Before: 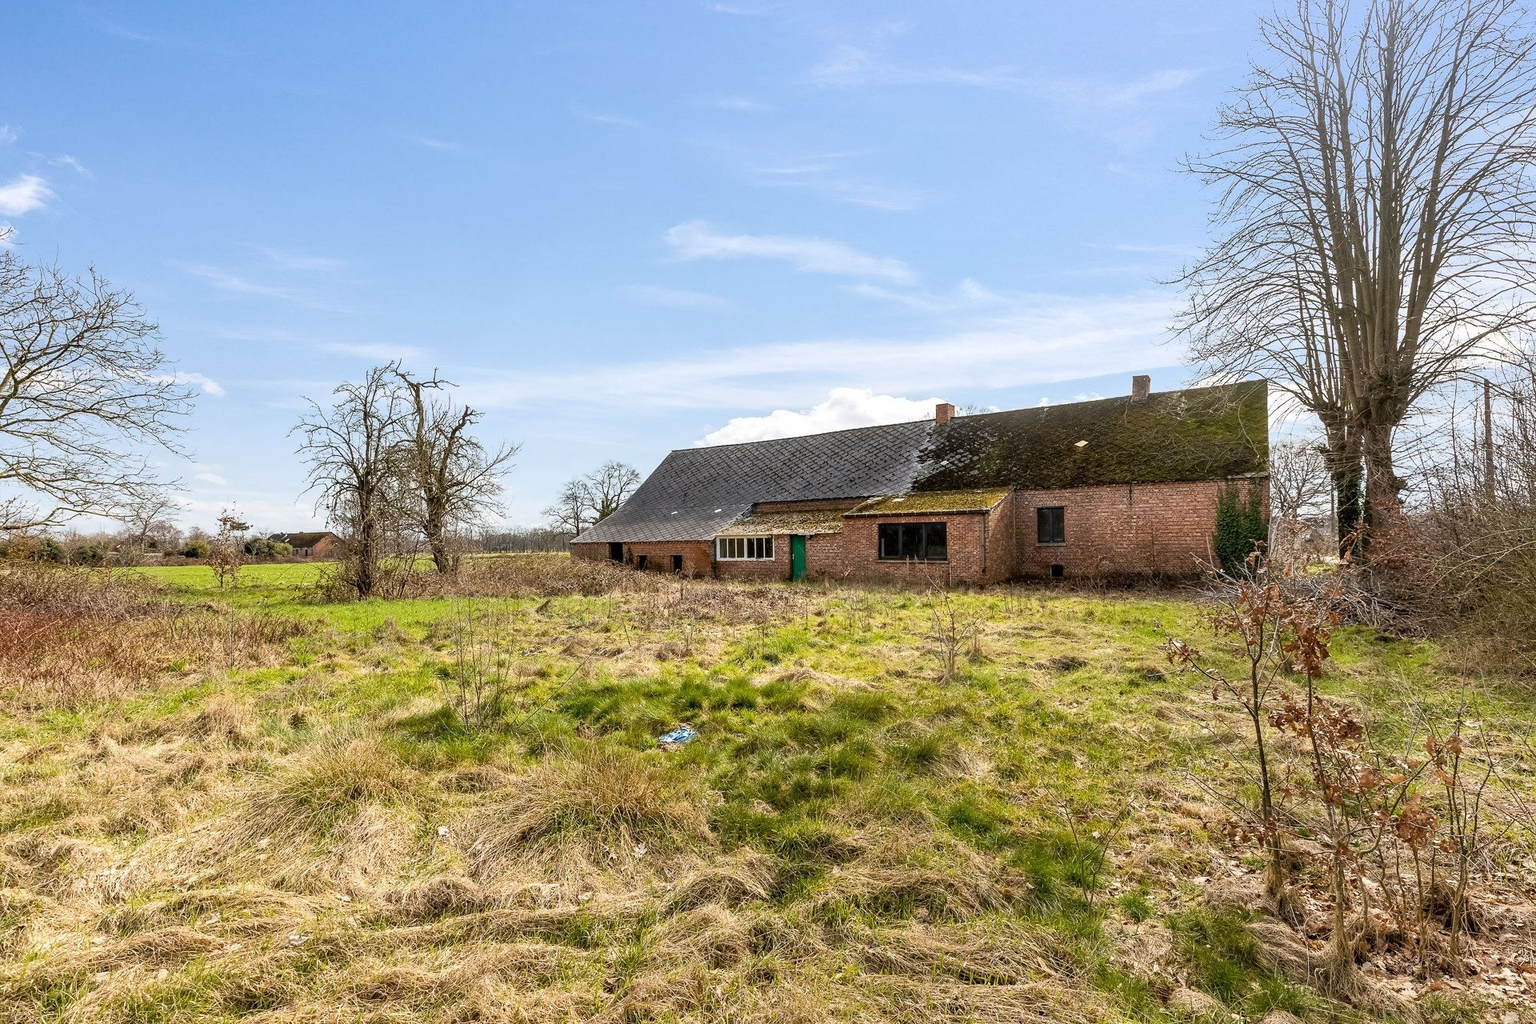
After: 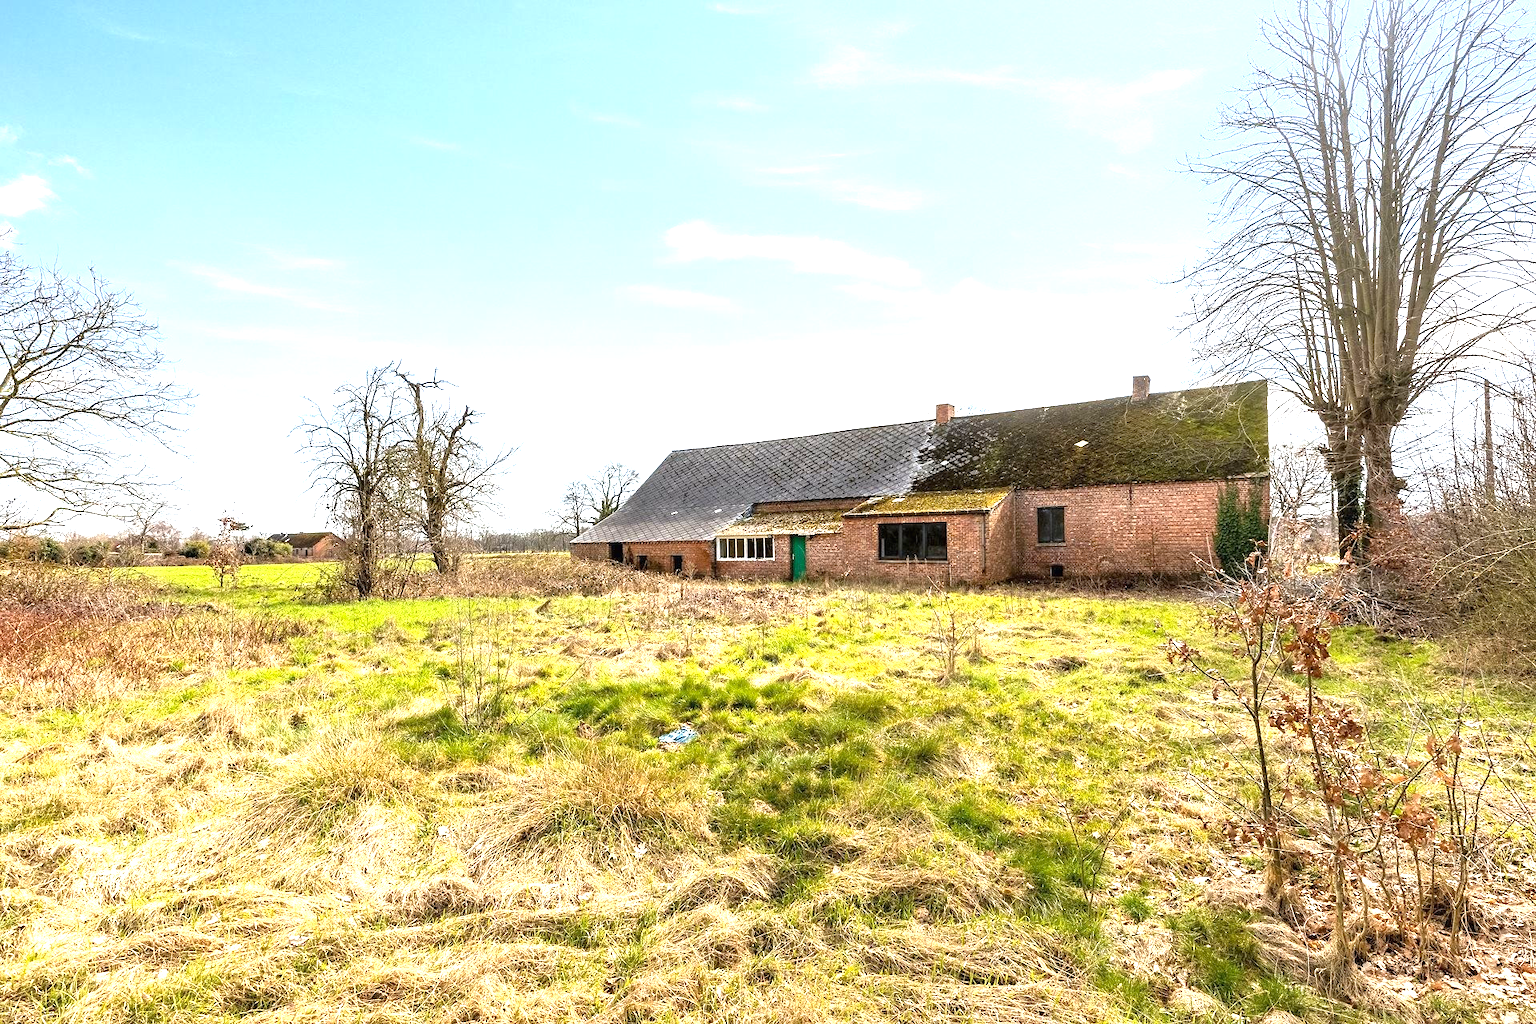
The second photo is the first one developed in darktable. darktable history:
contrast brightness saturation: contrast -0.013, brightness -0.01, saturation 0.042
exposure: black level correction 0, exposure 1.097 EV, compensate exposure bias true, compensate highlight preservation false
